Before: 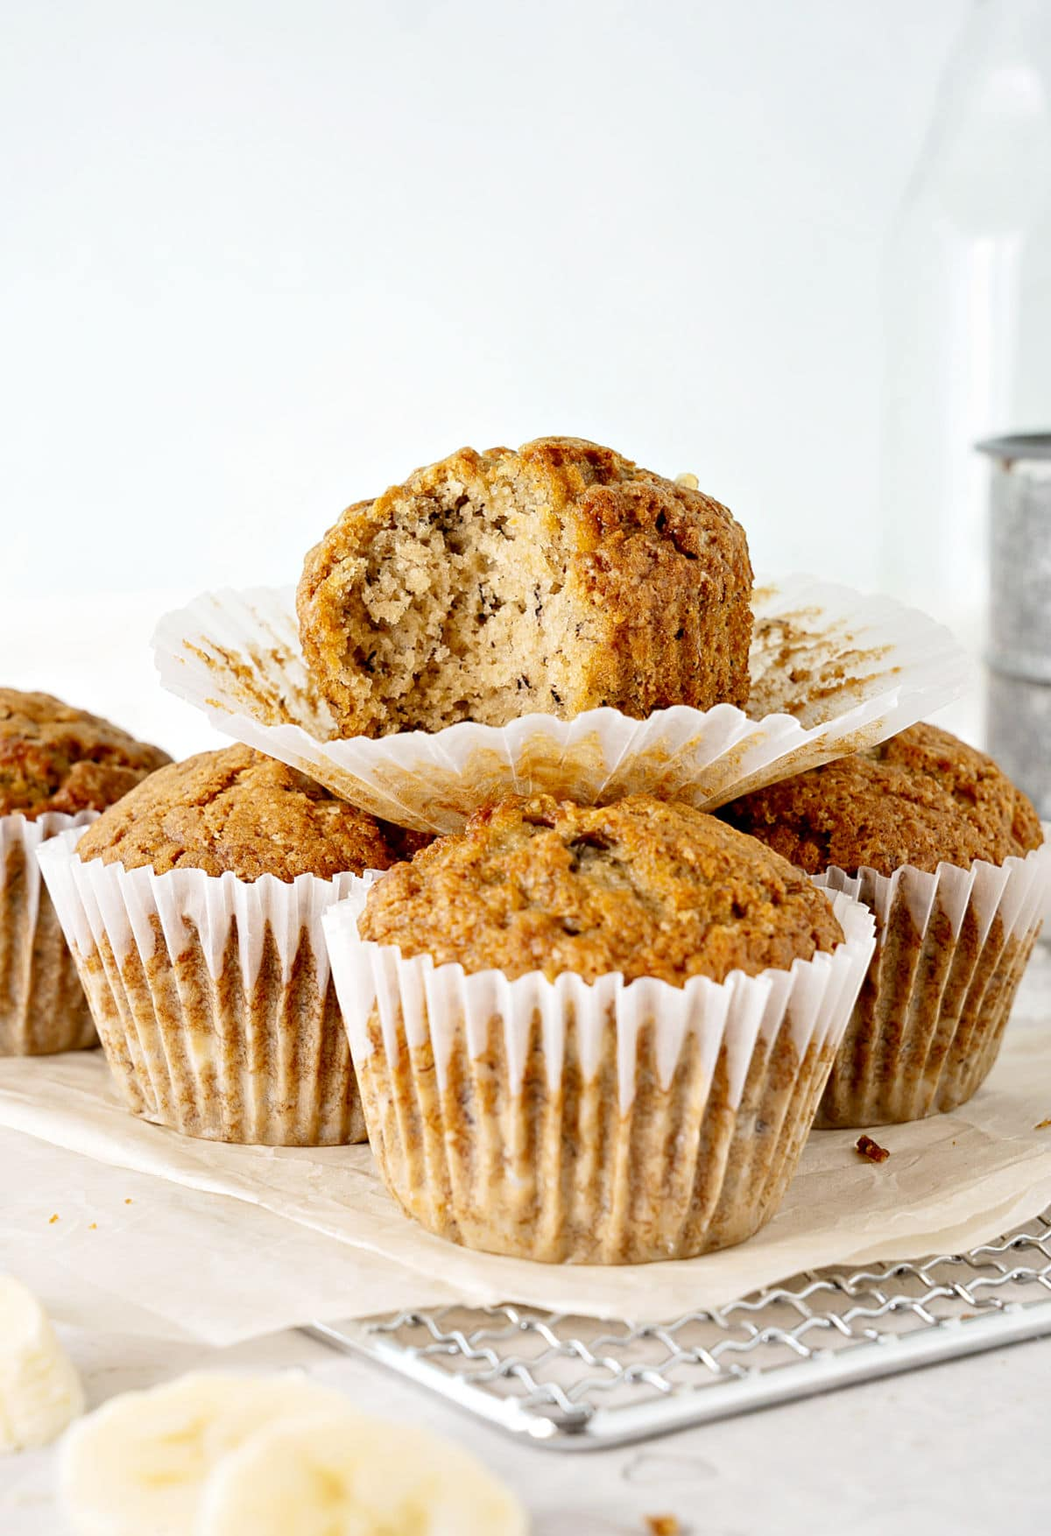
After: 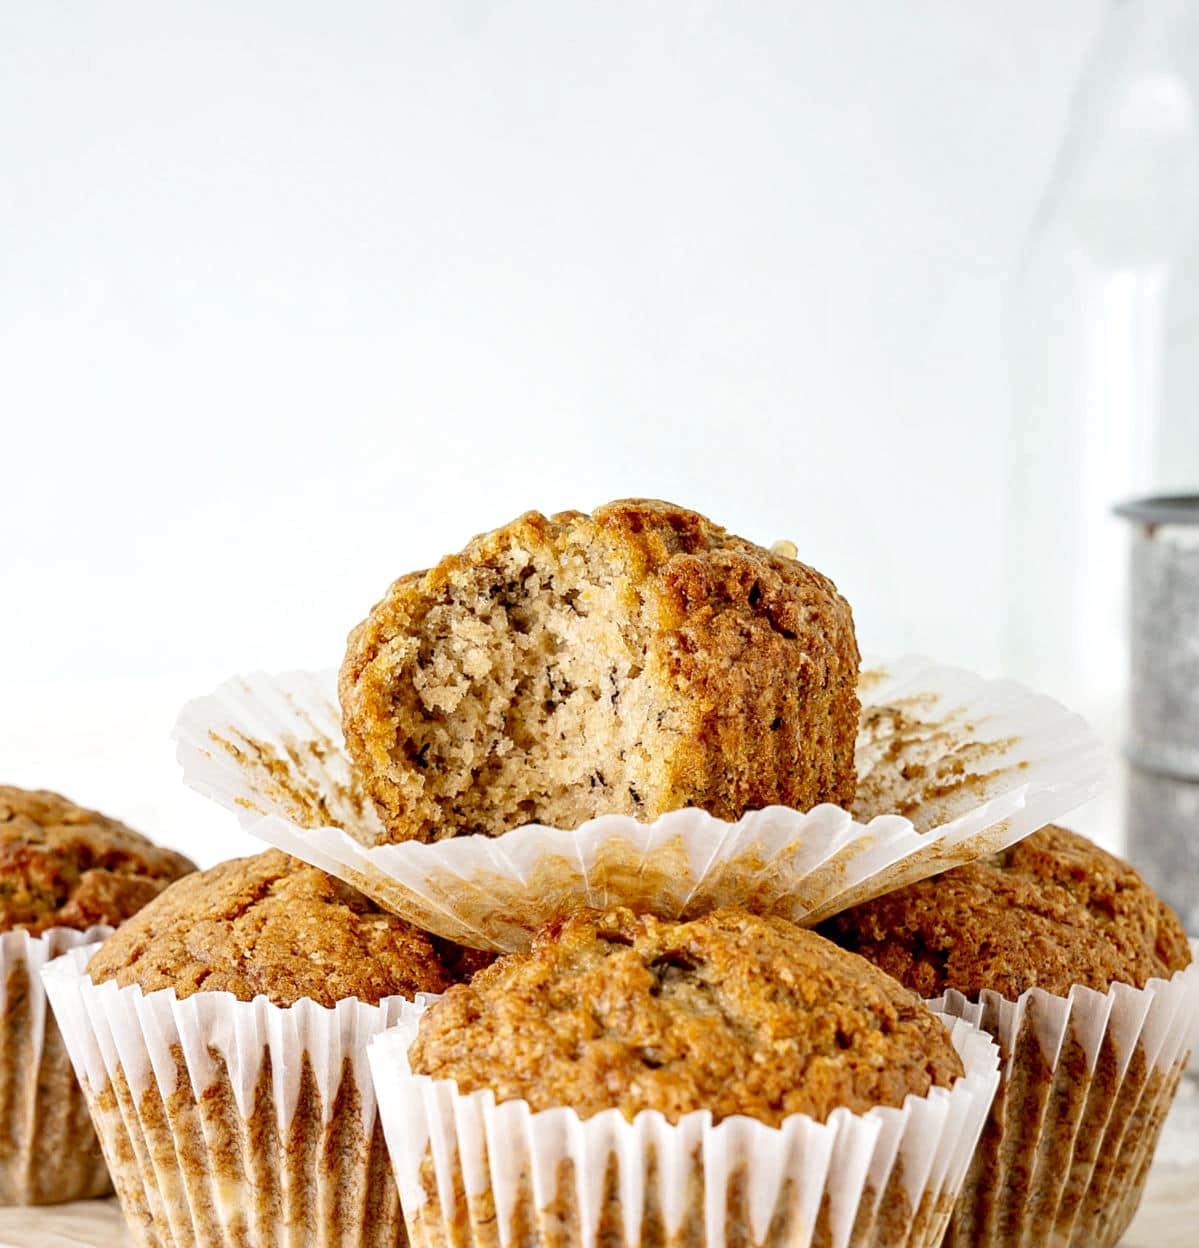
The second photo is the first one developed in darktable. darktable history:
local contrast: on, module defaults
crop: right 0%, bottom 28.8%
